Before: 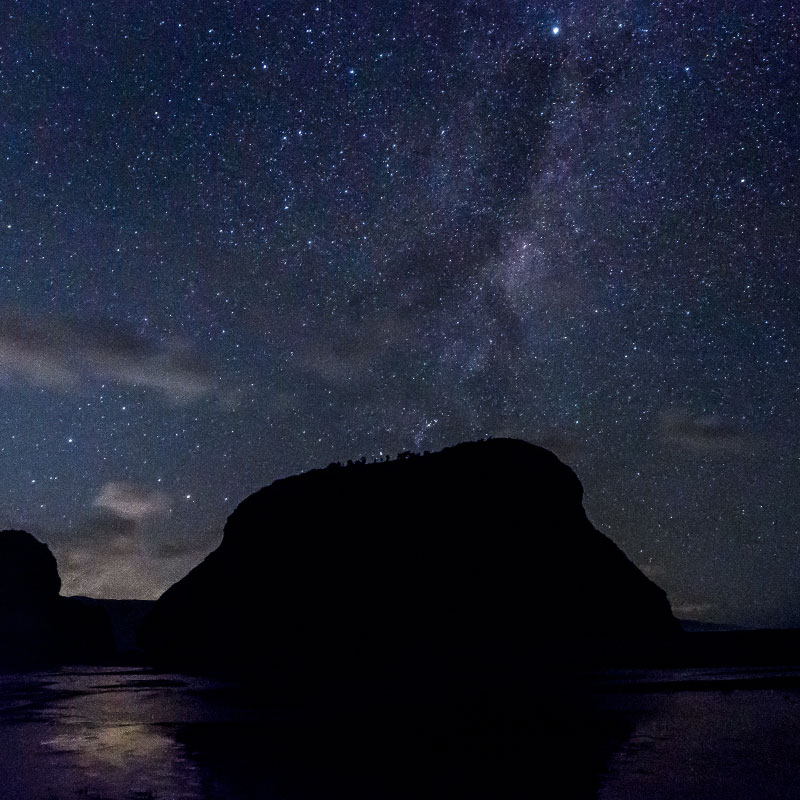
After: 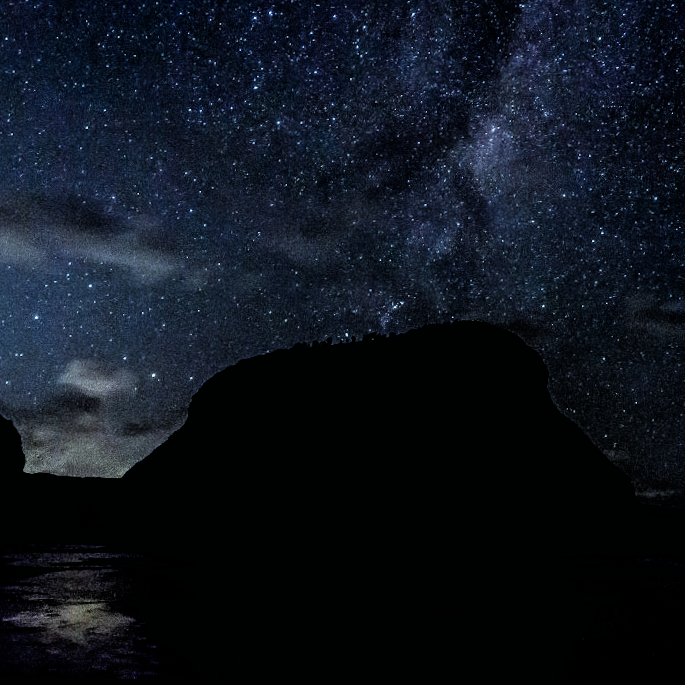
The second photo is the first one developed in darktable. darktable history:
crop and rotate: left 4.842%, top 15.51%, right 10.668%
rotate and perspective: rotation 0.8°, automatic cropping off
color balance: mode lift, gamma, gain (sRGB), lift [0.997, 0.979, 1.021, 1.011], gamma [1, 1.084, 0.916, 0.998], gain [1, 0.87, 1.13, 1.101], contrast 4.55%, contrast fulcrum 38.24%, output saturation 104.09%
filmic rgb: black relative exposure -3.64 EV, white relative exposure 2.44 EV, hardness 3.29
